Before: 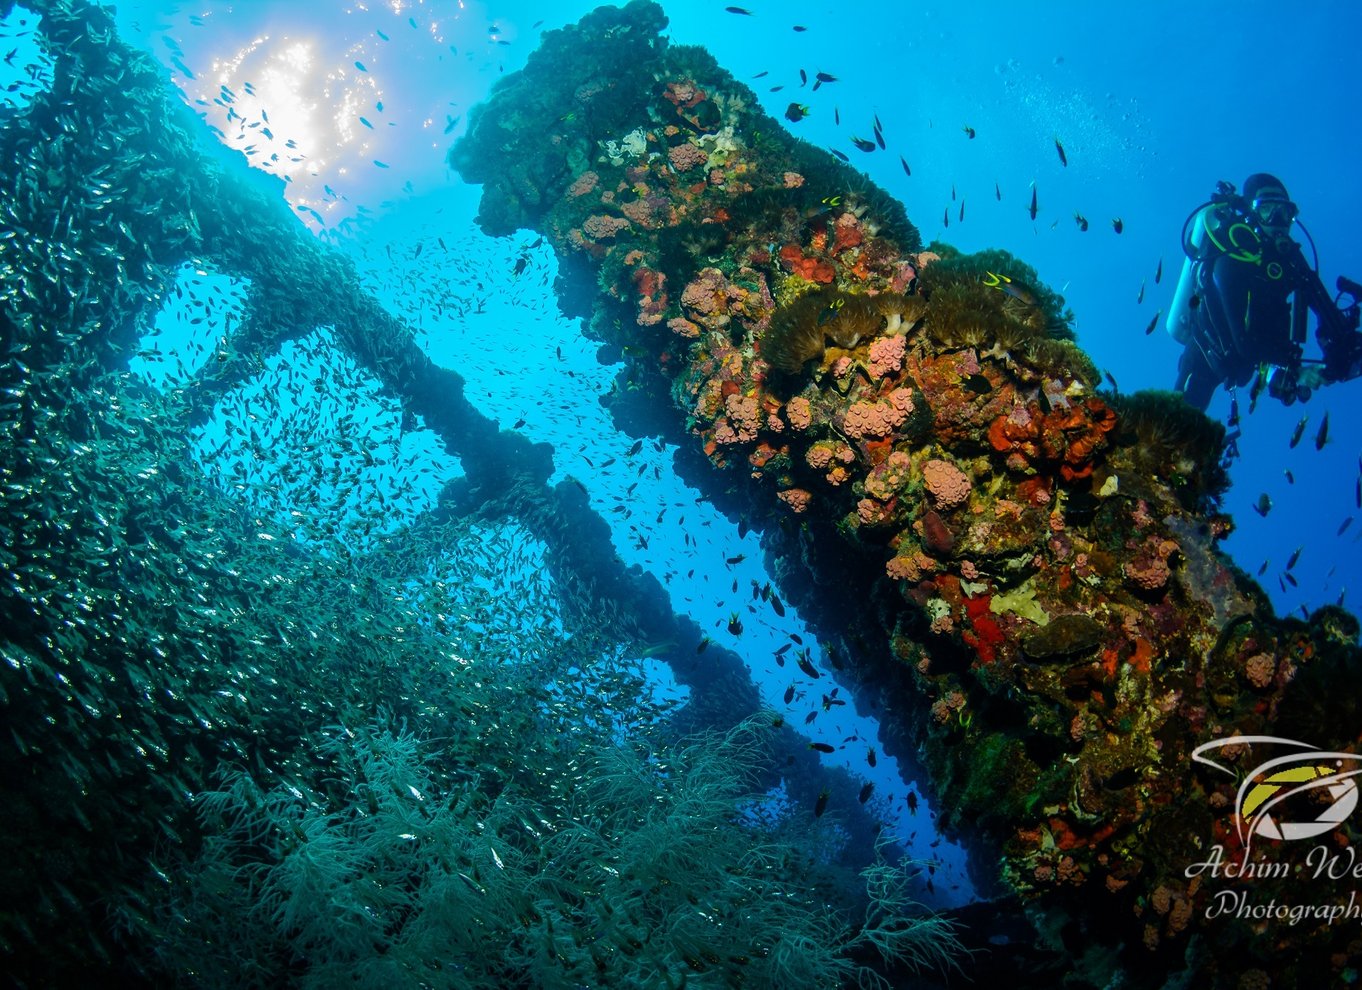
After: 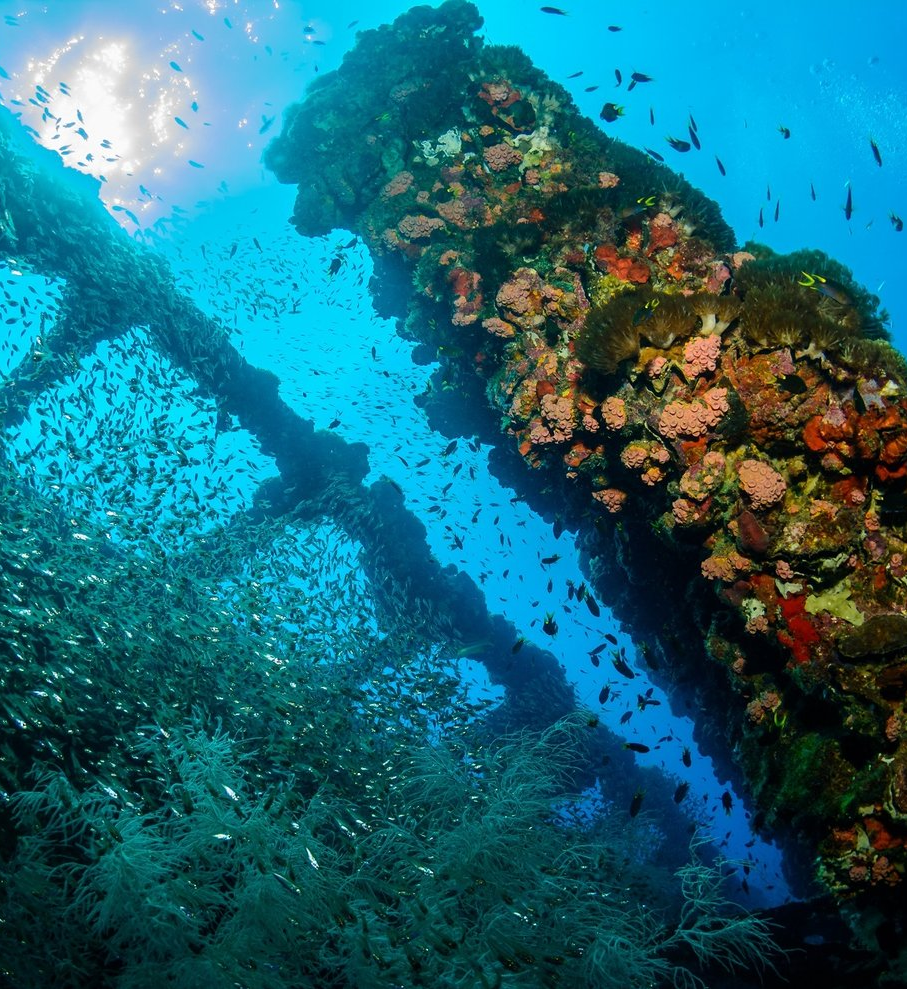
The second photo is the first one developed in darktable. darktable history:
crop and rotate: left 13.706%, right 19.661%
